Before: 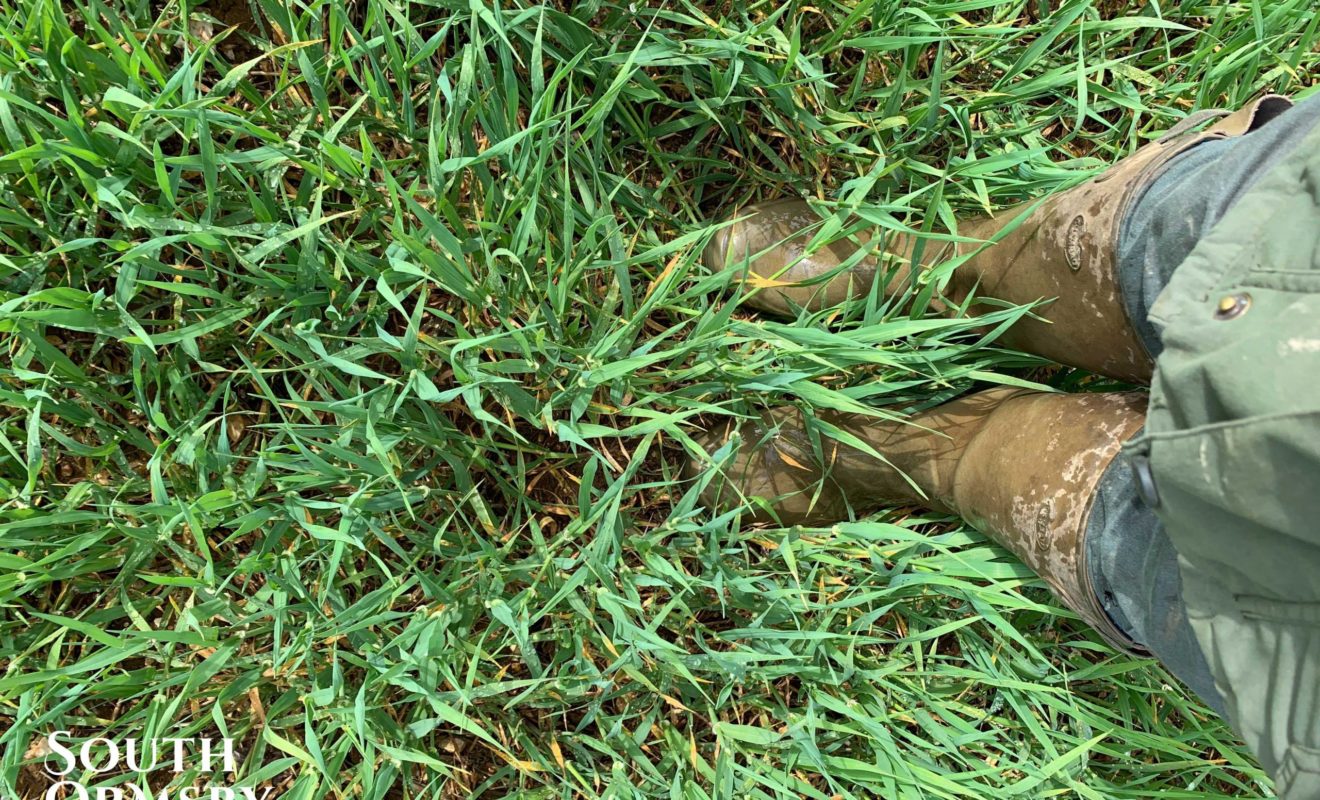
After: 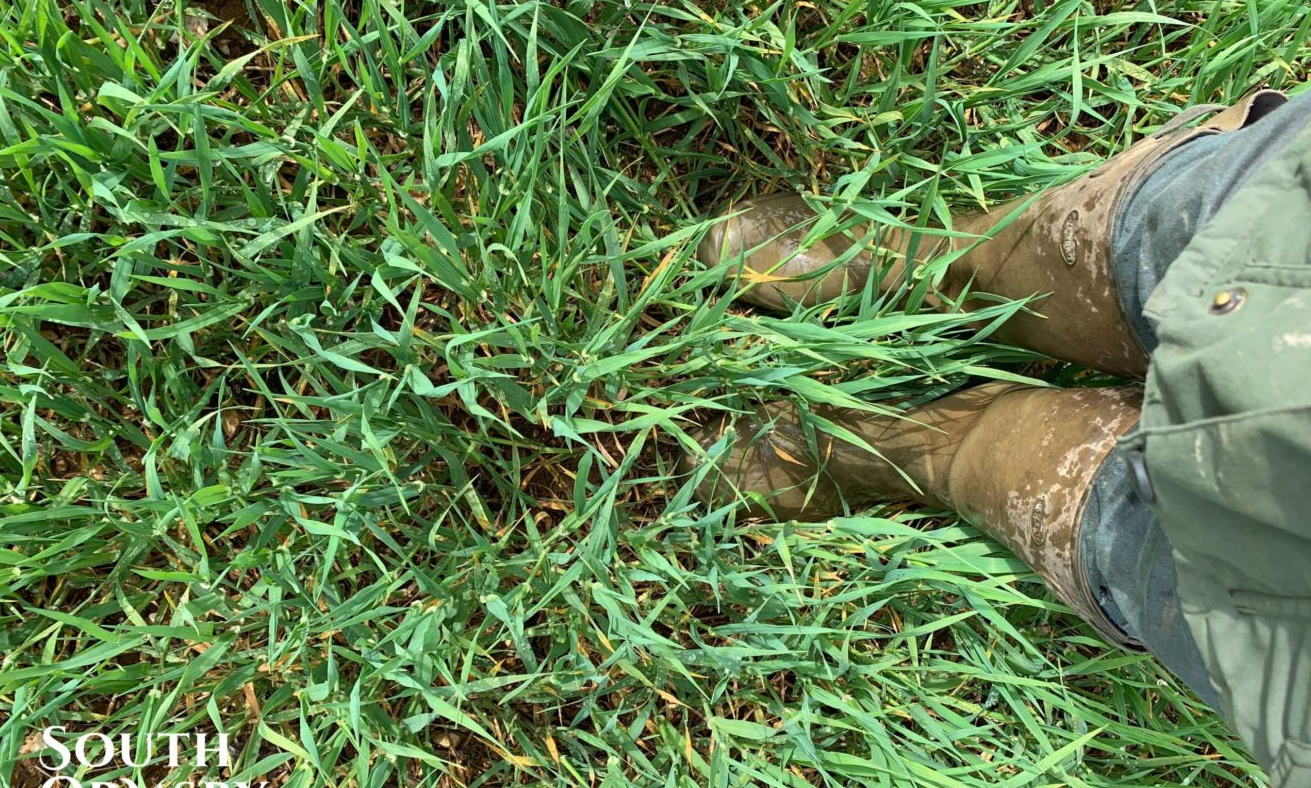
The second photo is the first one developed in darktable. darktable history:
crop: left 0.444%, top 0.646%, right 0.233%, bottom 0.808%
